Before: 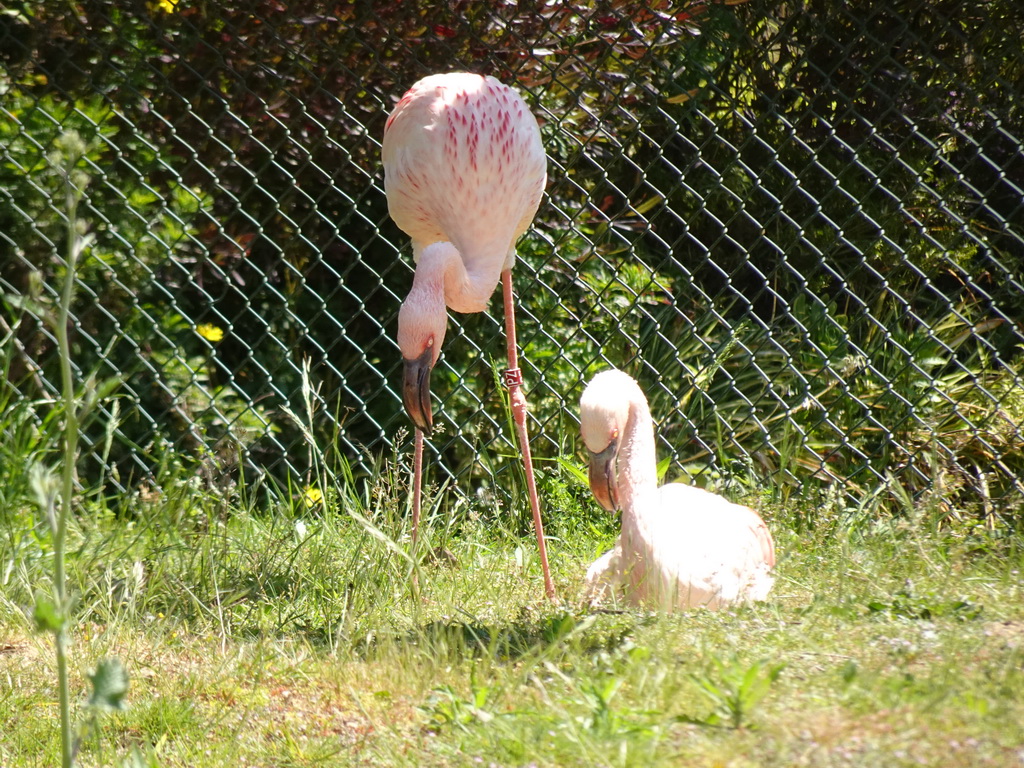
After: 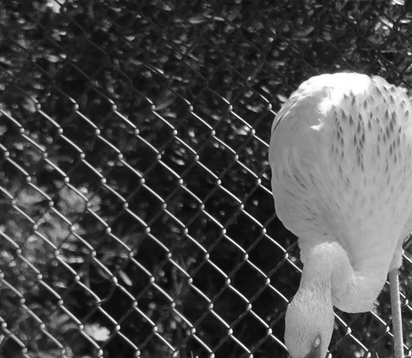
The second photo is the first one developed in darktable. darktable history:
crop and rotate: left 11.045%, top 0.112%, right 48.719%, bottom 53.169%
color zones: curves: ch0 [(0, 0.613) (0.01, 0.613) (0.245, 0.448) (0.498, 0.529) (0.642, 0.665) (0.879, 0.777) (0.99, 0.613)]; ch1 [(0, 0) (0.143, 0) (0.286, 0) (0.429, 0) (0.571, 0) (0.714, 0) (0.857, 0)]
